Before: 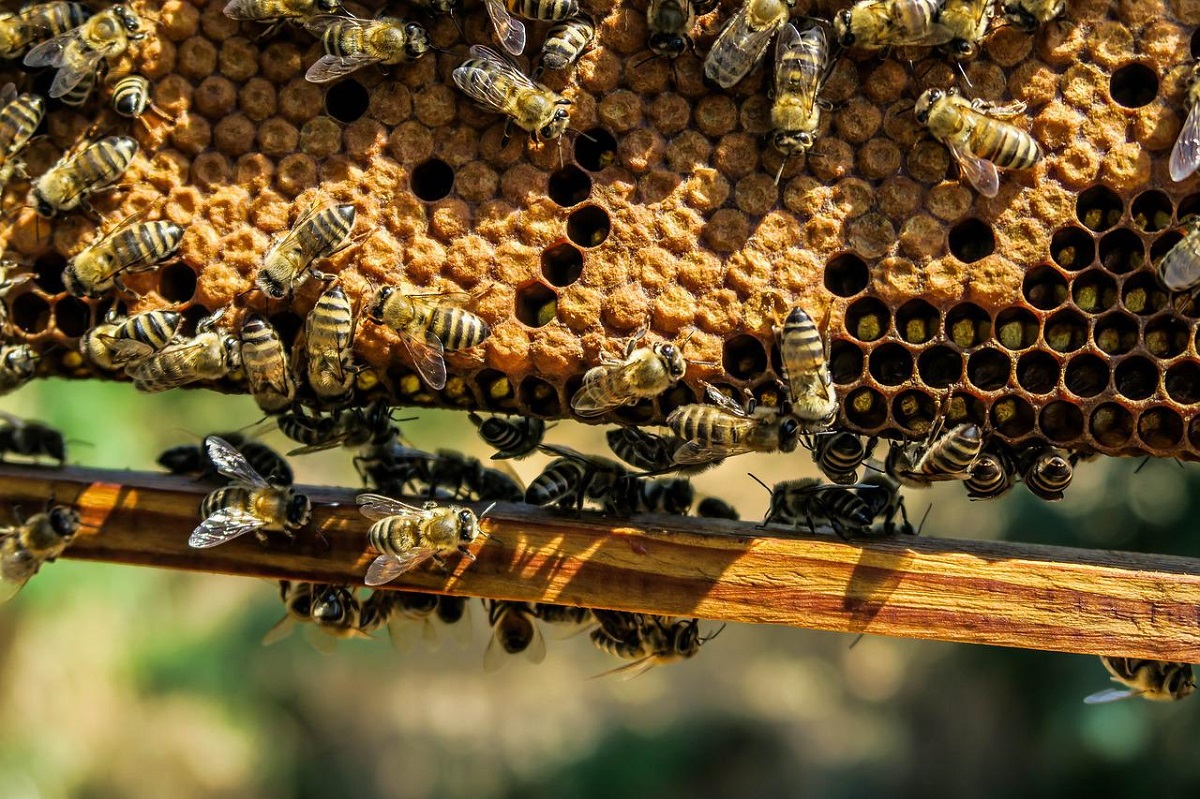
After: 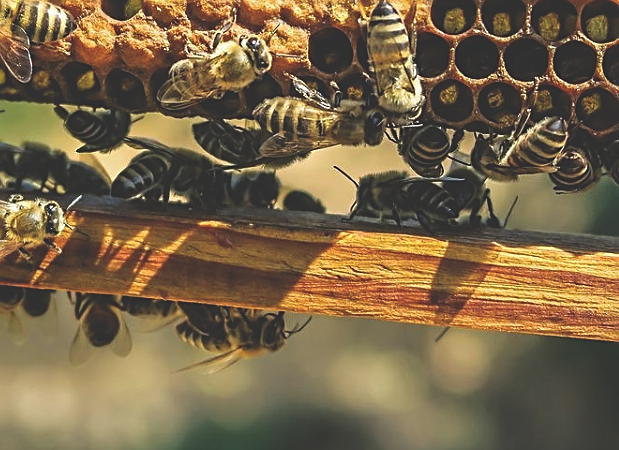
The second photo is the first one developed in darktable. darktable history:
exposure: black level correction -0.03, compensate highlight preservation false
sharpen: on, module defaults
crop: left 34.503%, top 38.522%, right 13.886%, bottom 5.138%
tone curve: preserve colors none
